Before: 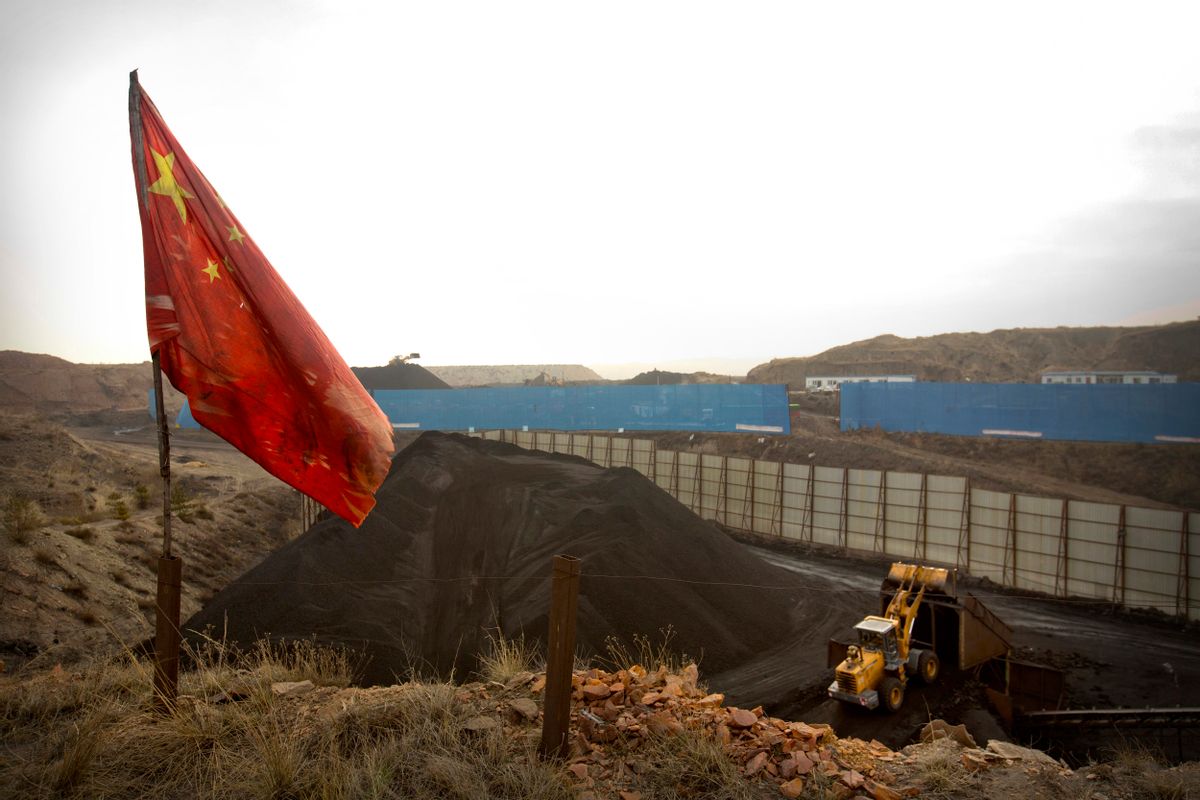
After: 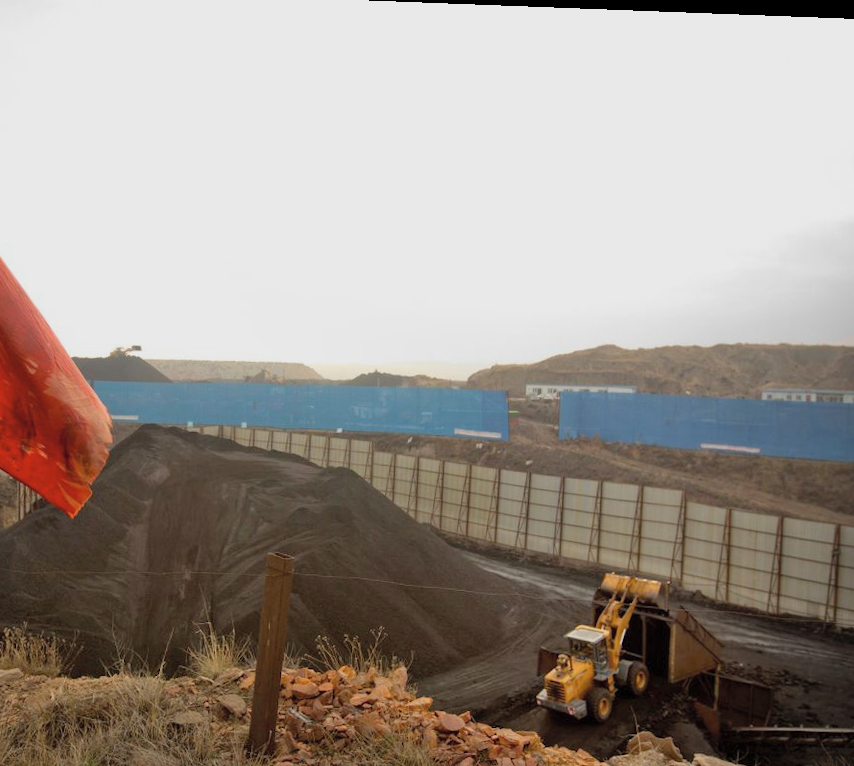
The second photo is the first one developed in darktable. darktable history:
tone equalizer: -8 EV 0.25 EV, -7 EV 0.417 EV, -6 EV 0.417 EV, -5 EV 0.25 EV, -3 EV -0.25 EV, -2 EV -0.417 EV, -1 EV -0.417 EV, +0 EV -0.25 EV, edges refinement/feathering 500, mask exposure compensation -1.57 EV, preserve details guided filter
crop and rotate: left 24.034%, top 2.838%, right 6.406%, bottom 6.299%
rotate and perspective: rotation 2.17°, automatic cropping off
contrast brightness saturation: brightness 0.13
